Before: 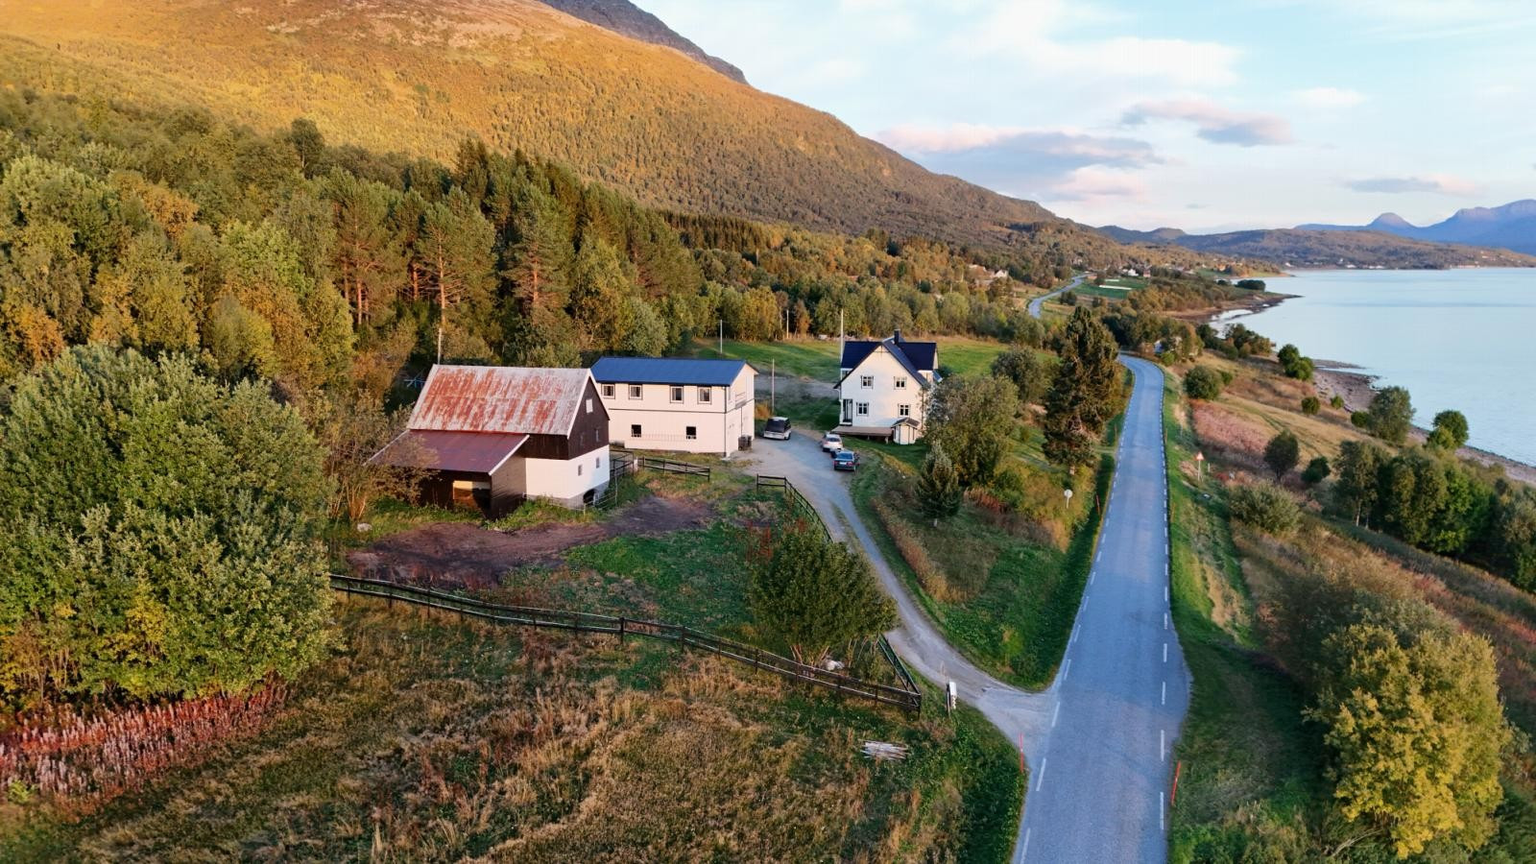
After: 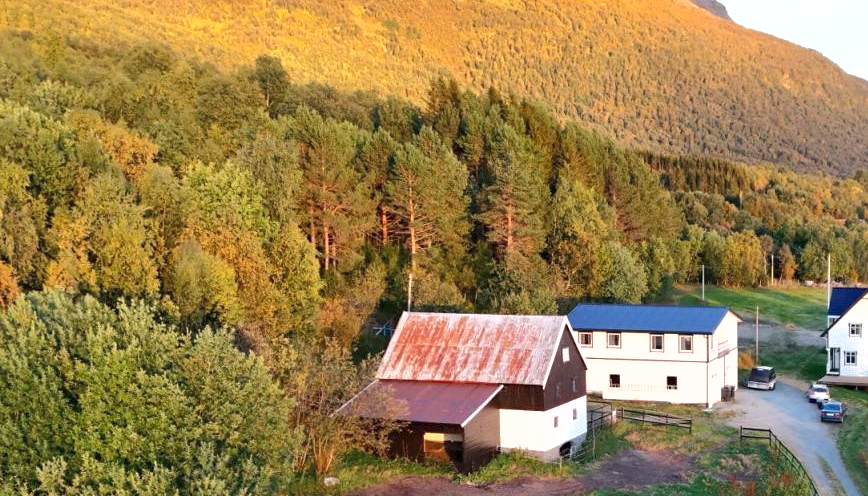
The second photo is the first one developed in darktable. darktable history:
exposure: exposure 0.657 EV, compensate exposure bias true, compensate highlight preservation false
crop and rotate: left 3.023%, top 7.648%, right 42.675%, bottom 37.191%
shadows and highlights: on, module defaults
